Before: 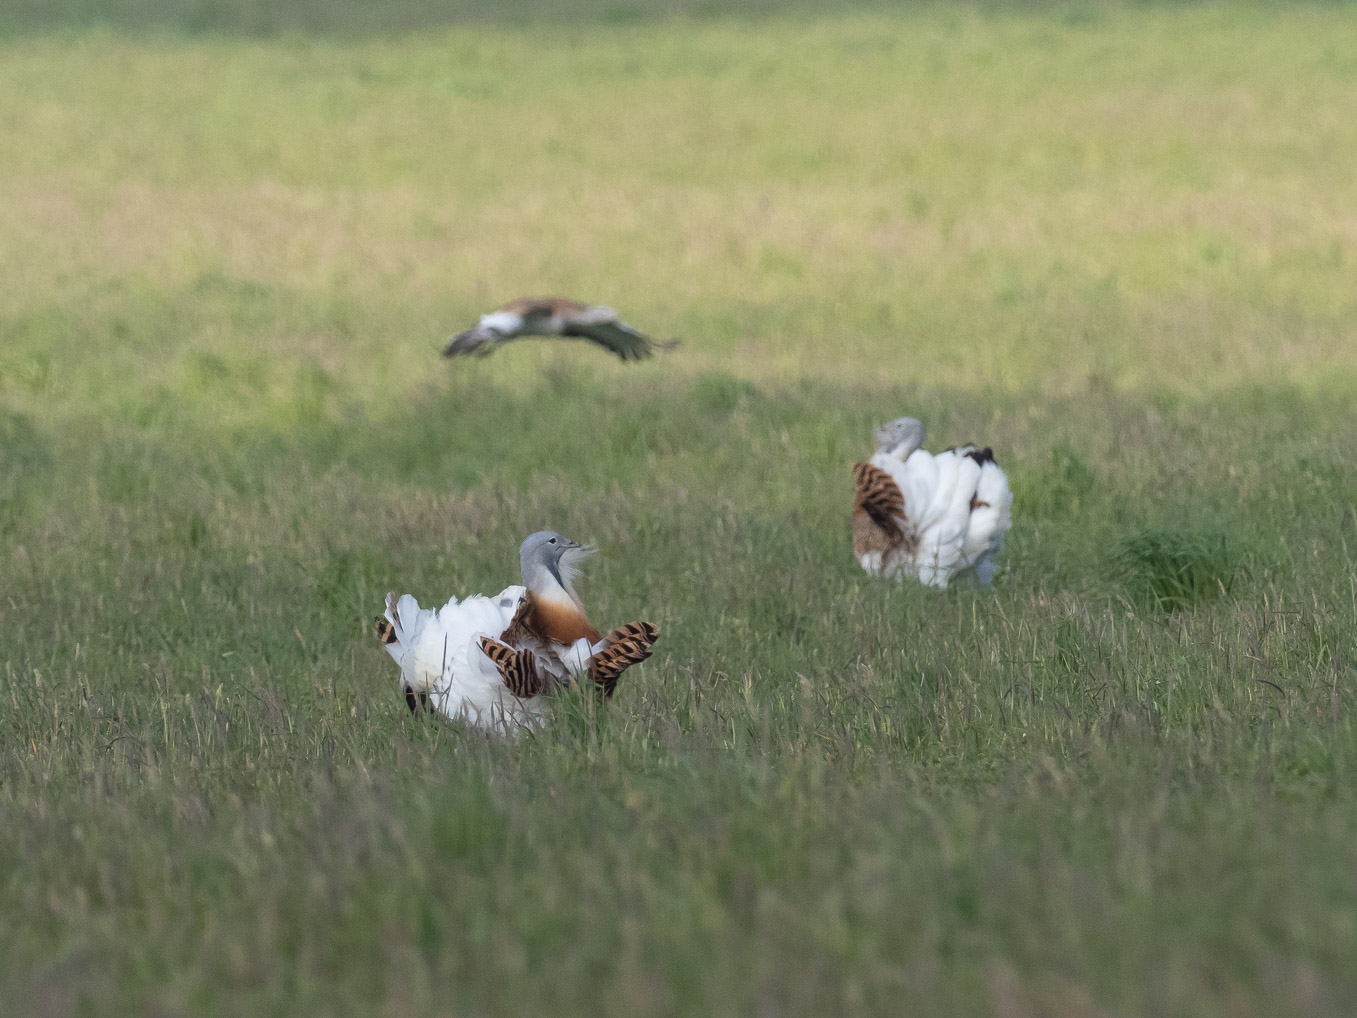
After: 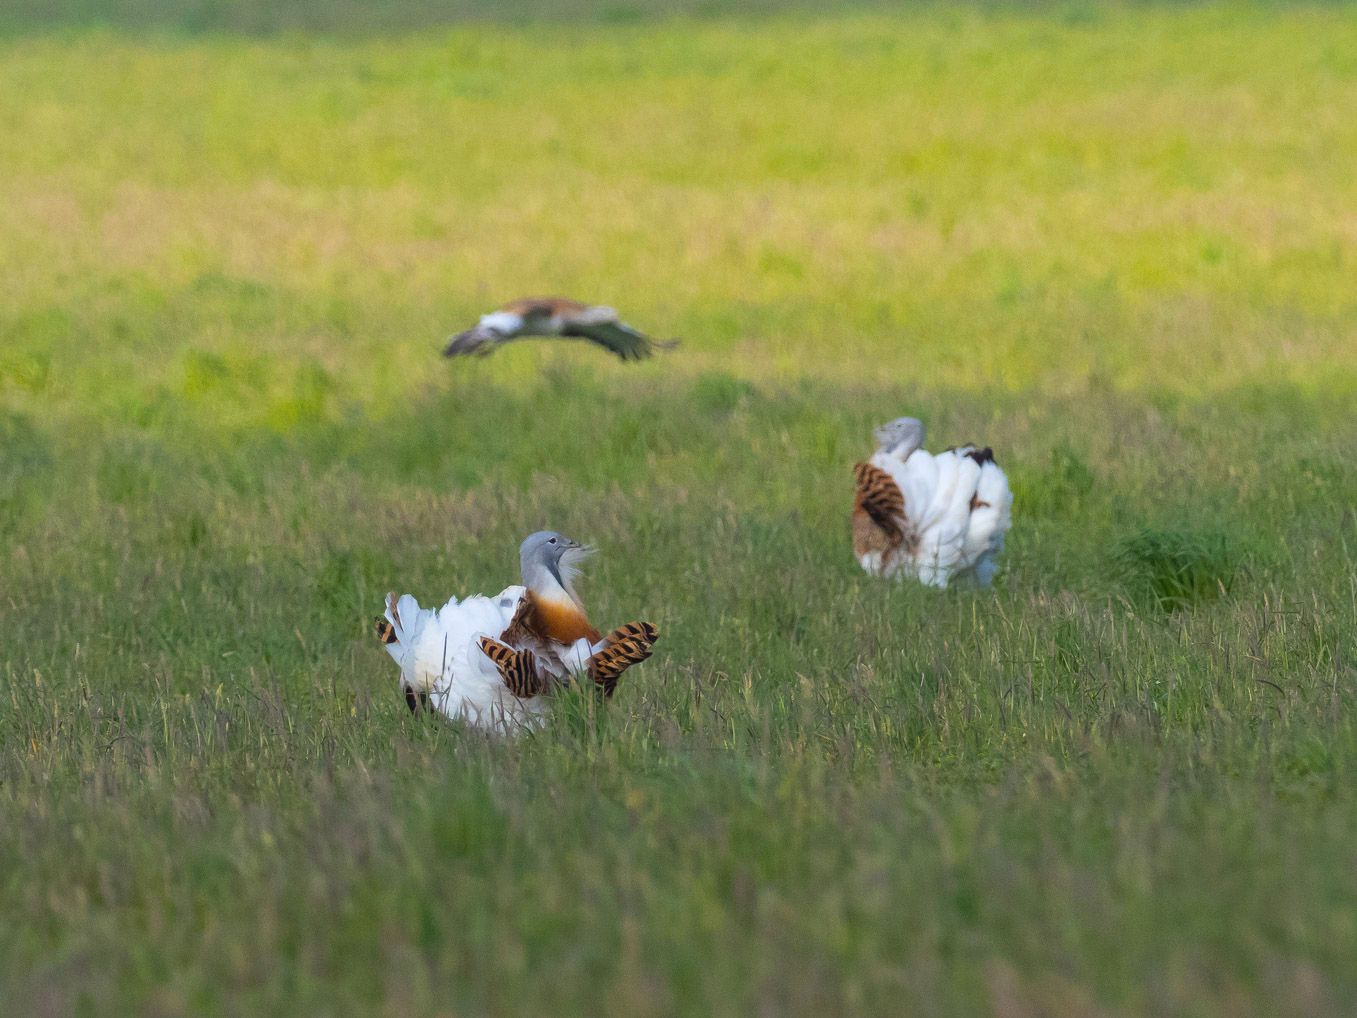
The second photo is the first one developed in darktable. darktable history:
color balance rgb: linear chroma grading › shadows -30.268%, linear chroma grading › global chroma 34.822%, perceptual saturation grading › global saturation 29.601%, global vibrance 9.479%
